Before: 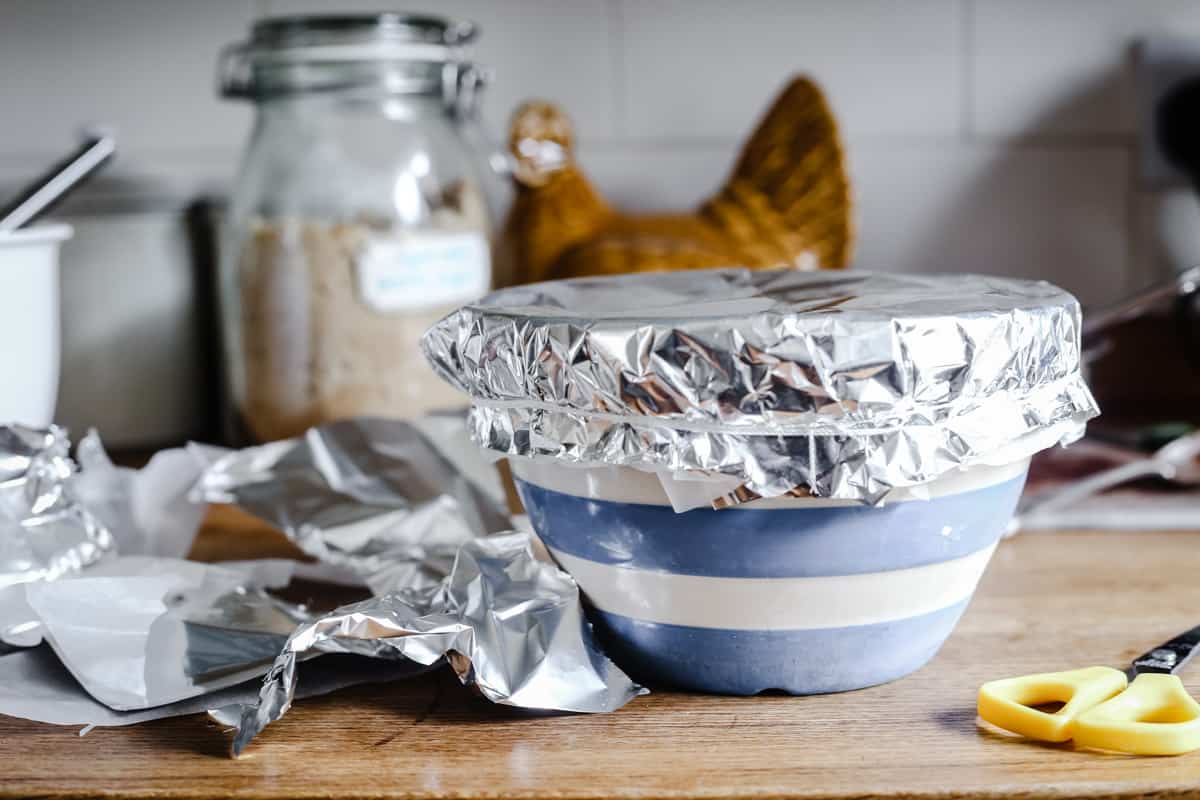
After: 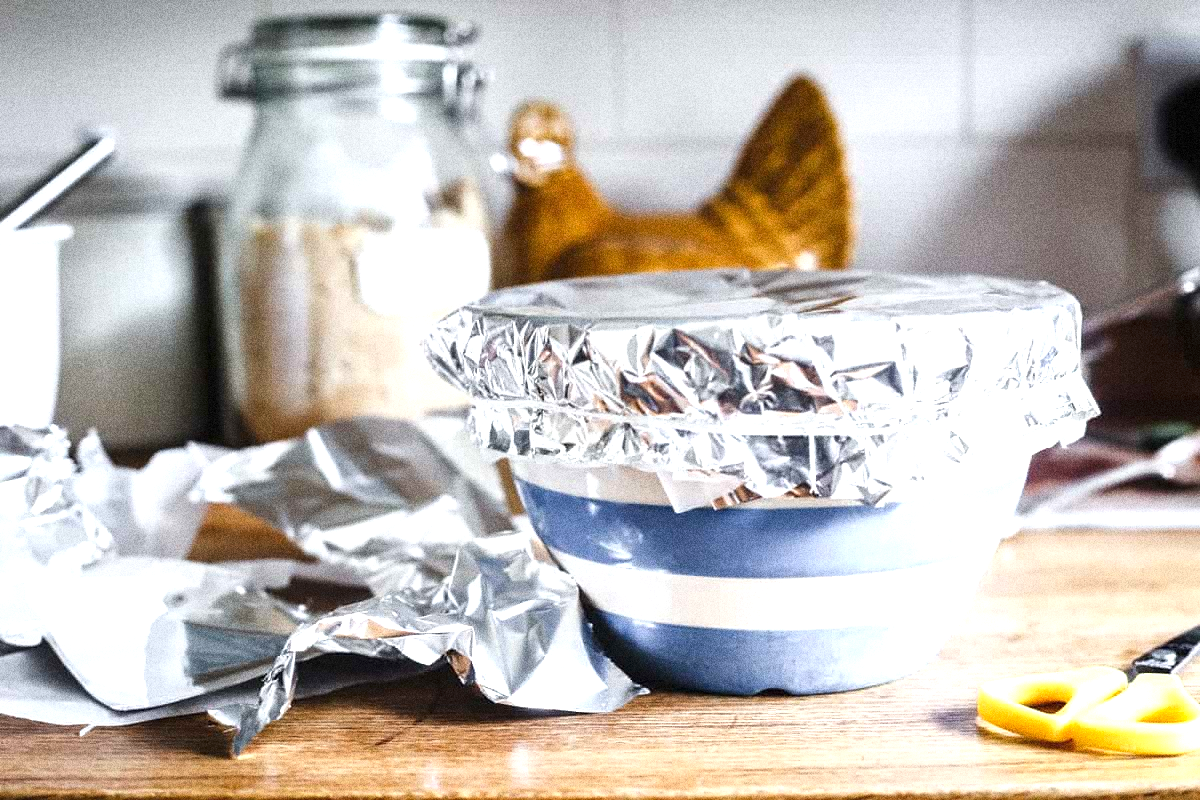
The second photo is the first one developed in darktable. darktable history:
grain: coarseness 14.49 ISO, strength 48.04%, mid-tones bias 35%
exposure: black level correction 0, exposure 1 EV, compensate exposure bias true, compensate highlight preservation false
shadows and highlights: shadows 25, highlights -25
